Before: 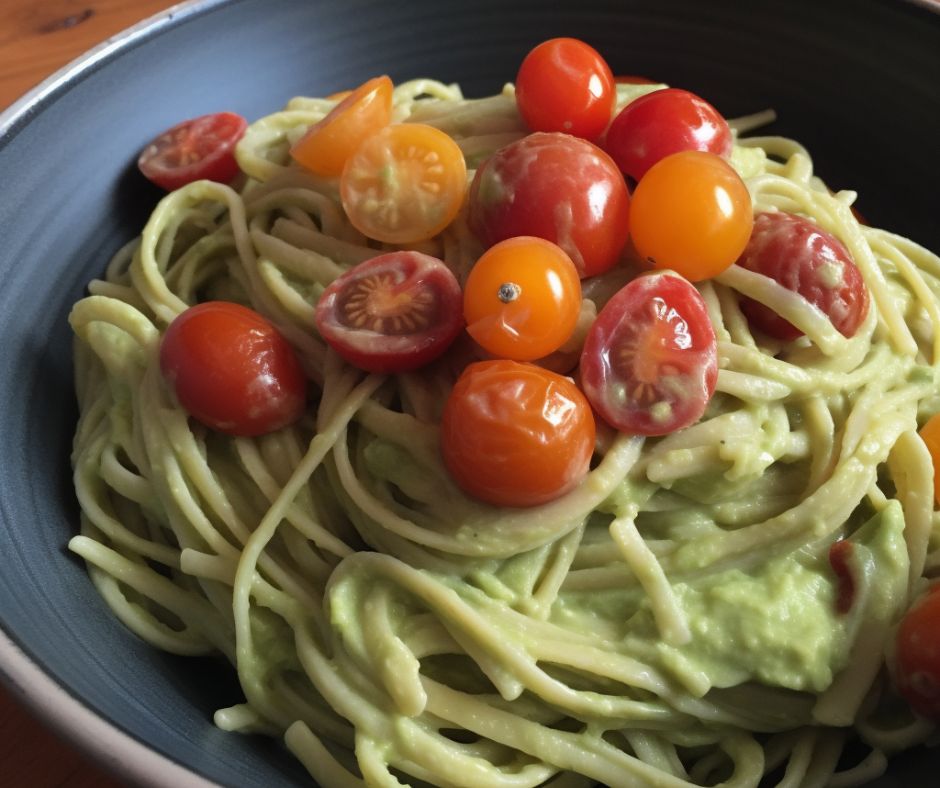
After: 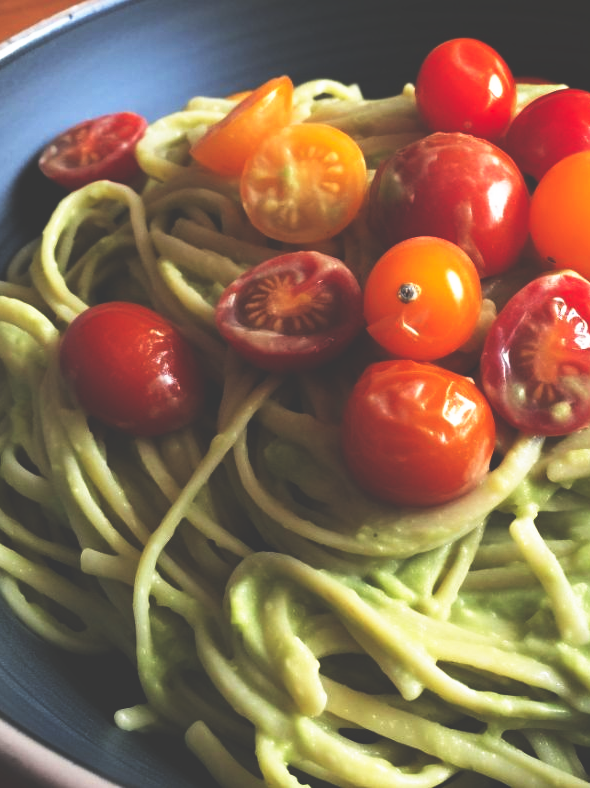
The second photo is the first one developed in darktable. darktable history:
crop: left 10.644%, right 26.528%
base curve: curves: ch0 [(0, 0.036) (0.007, 0.037) (0.604, 0.887) (1, 1)], preserve colors none
